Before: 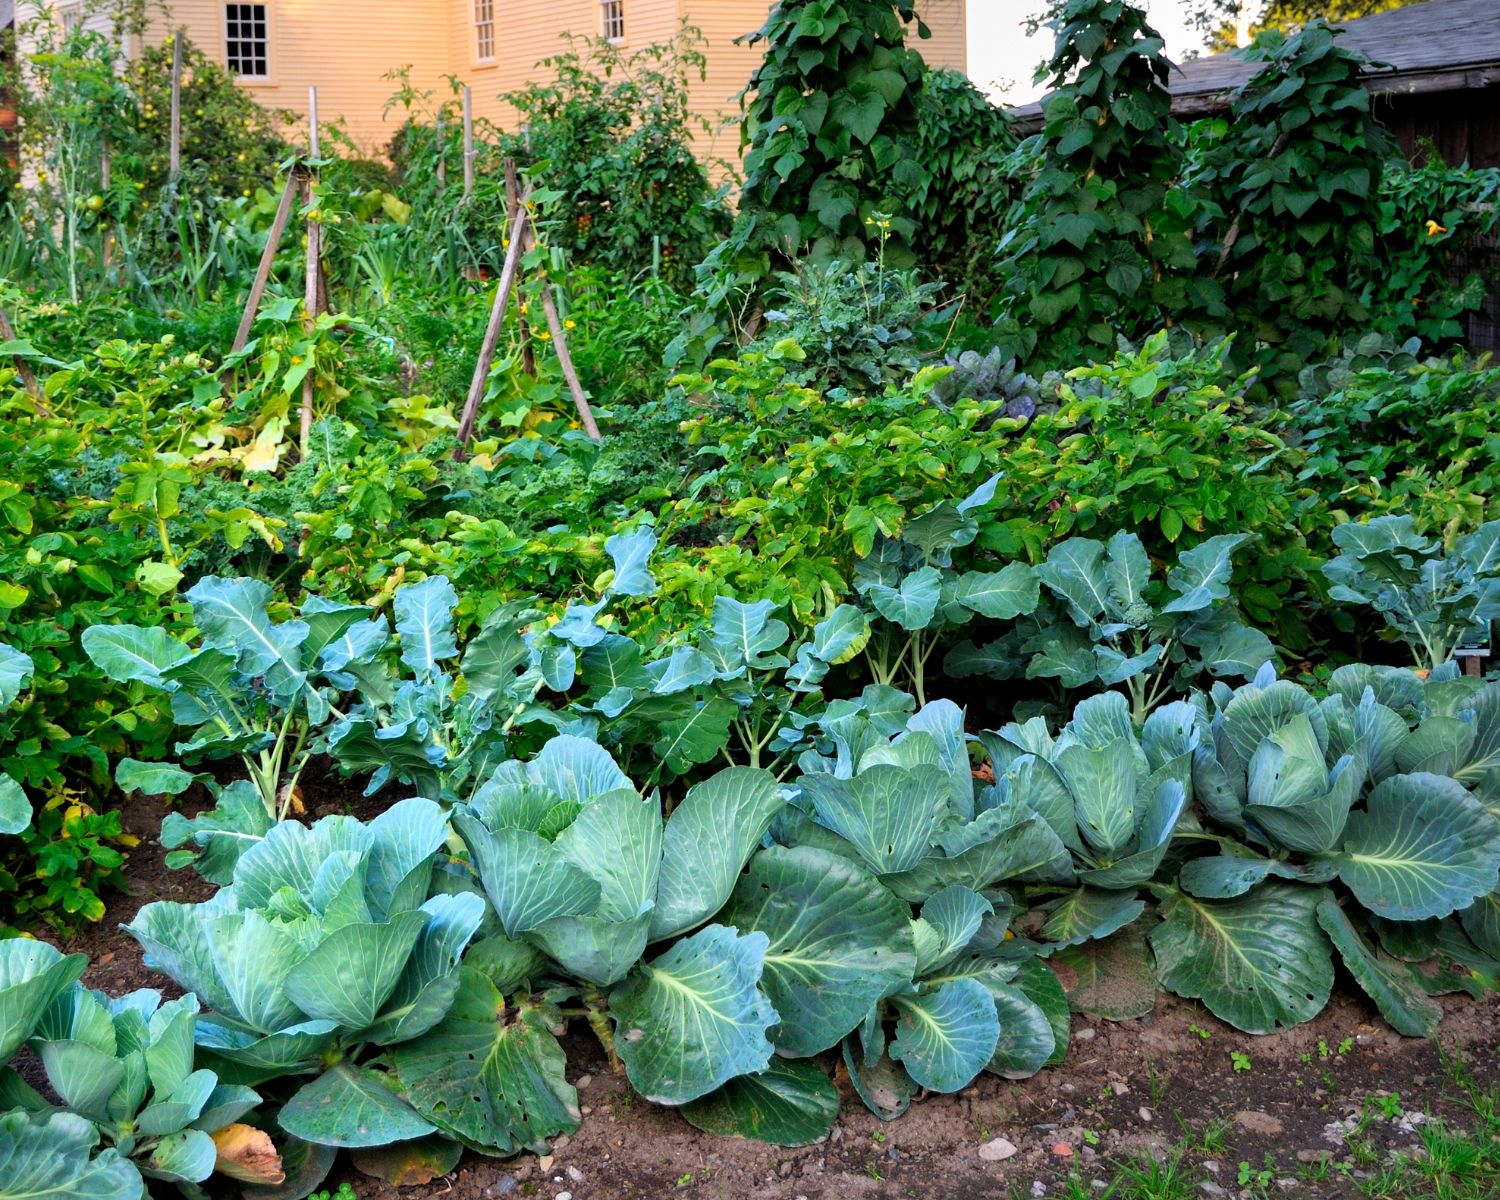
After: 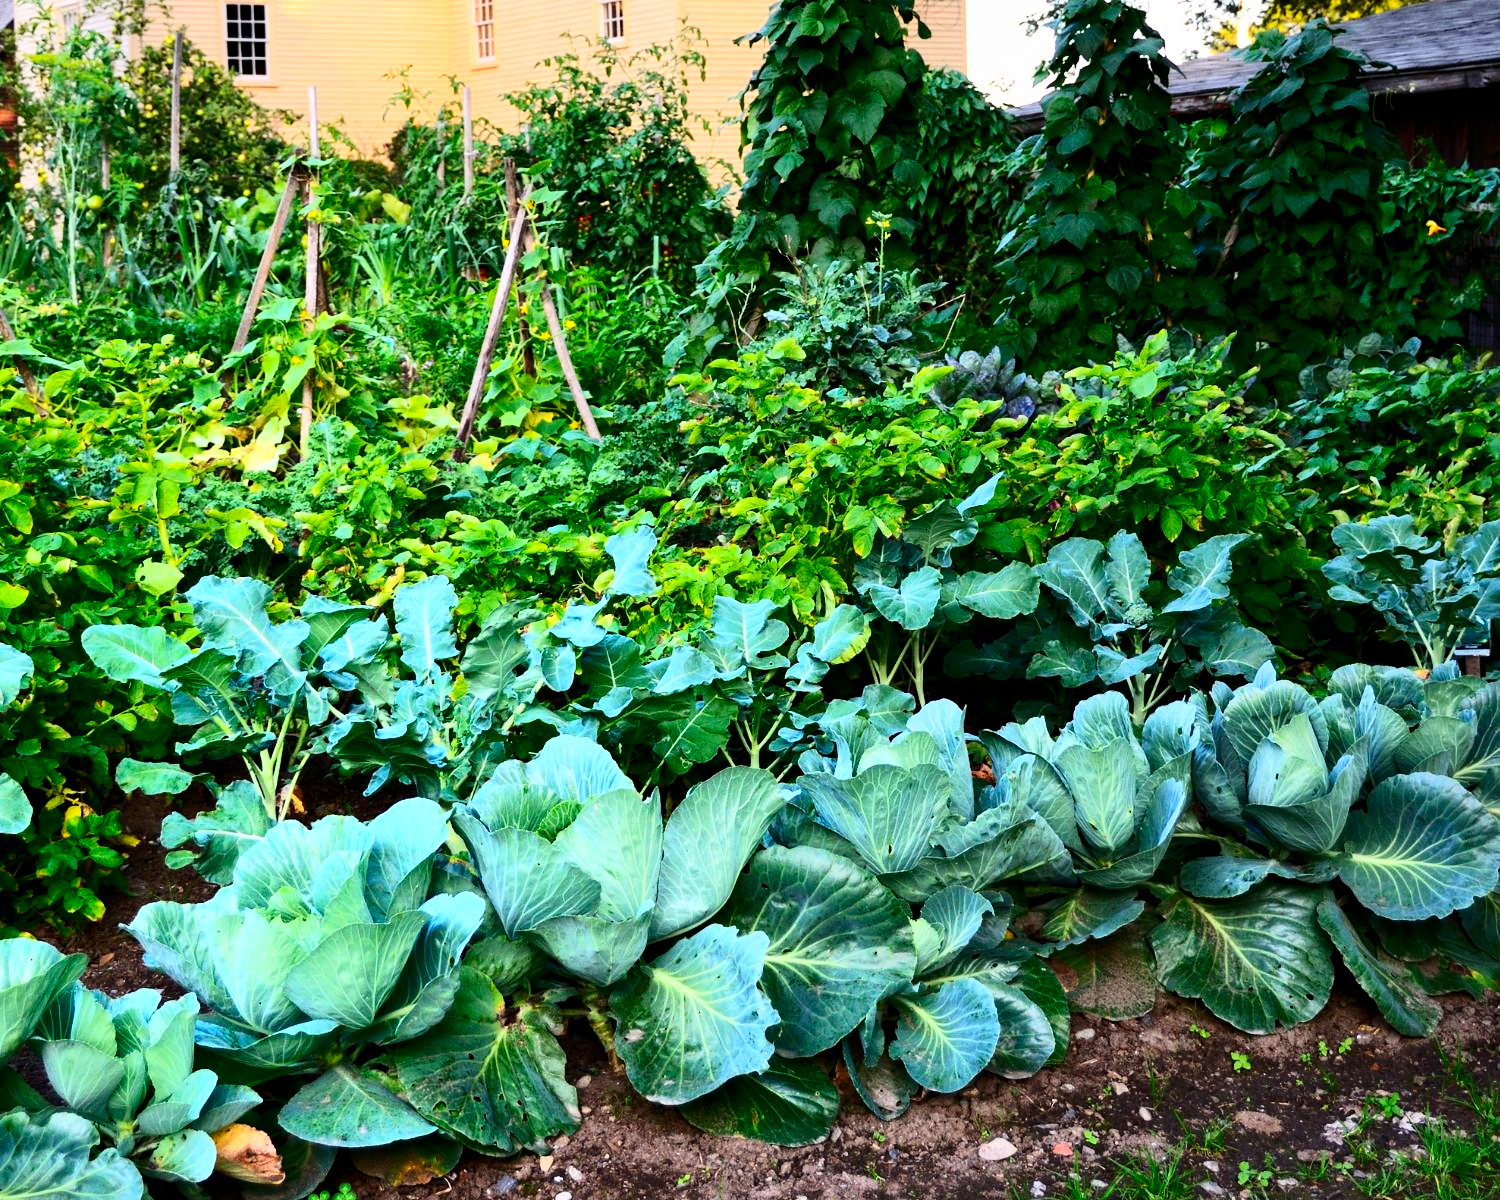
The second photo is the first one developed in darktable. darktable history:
contrast brightness saturation: contrast 0.397, brightness 0.054, saturation 0.265
